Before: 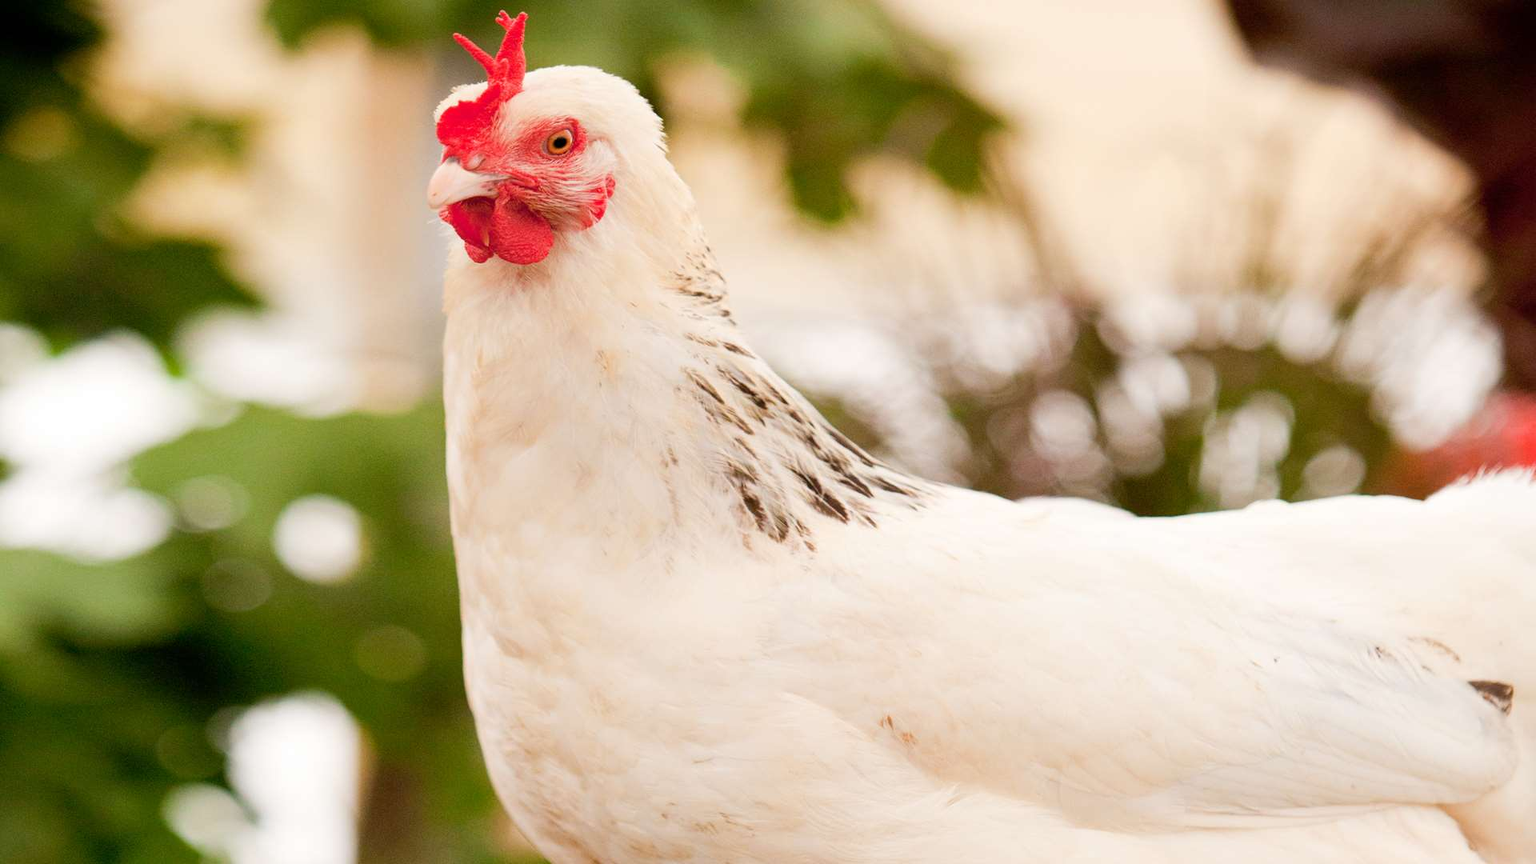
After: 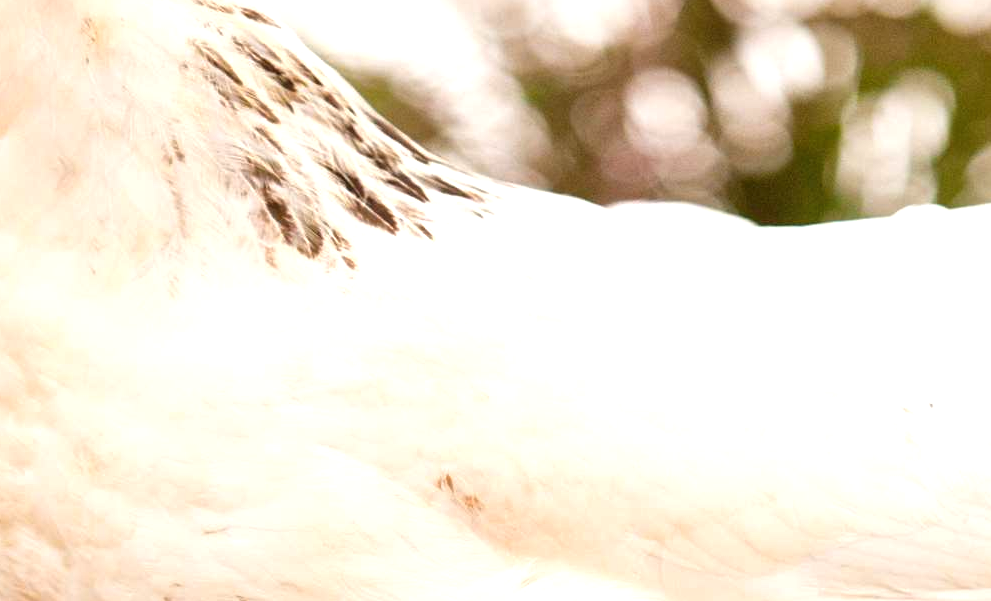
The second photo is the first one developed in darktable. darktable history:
local contrast: mode bilateral grid, contrast 20, coarseness 49, detail 144%, midtone range 0.2
crop: left 34.564%, top 38.965%, right 13.811%, bottom 5.317%
exposure: black level correction -0.002, exposure 0.536 EV, compensate exposure bias true, compensate highlight preservation false
